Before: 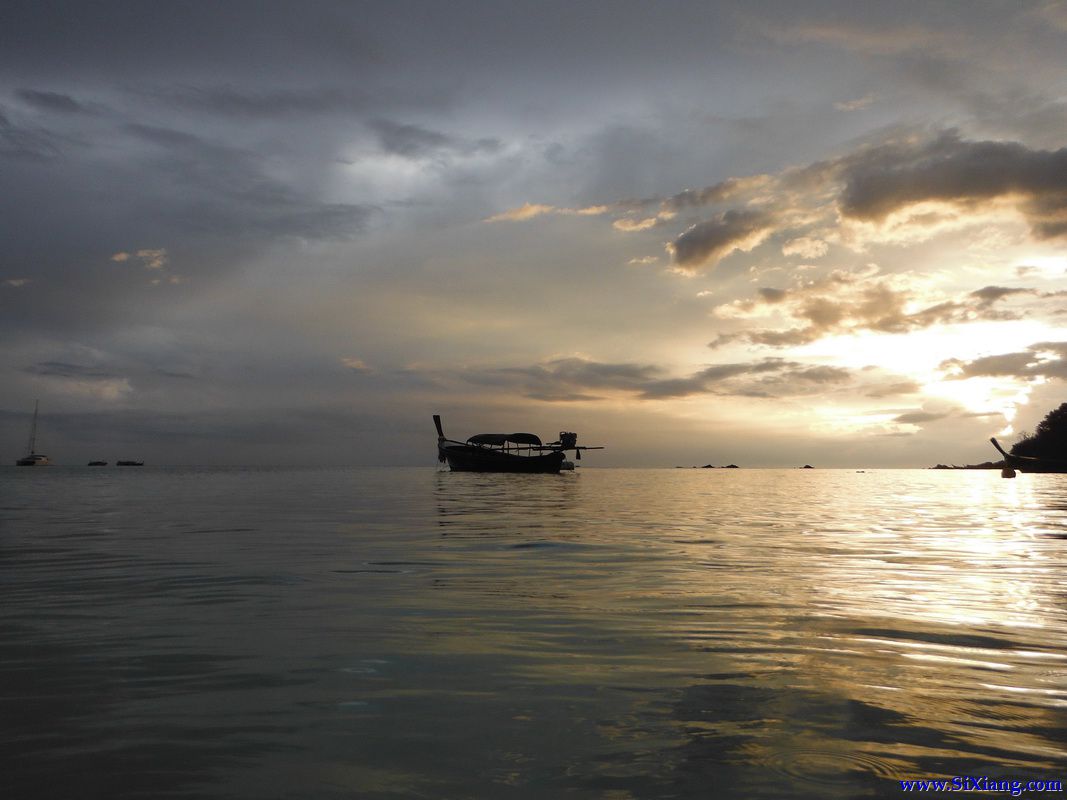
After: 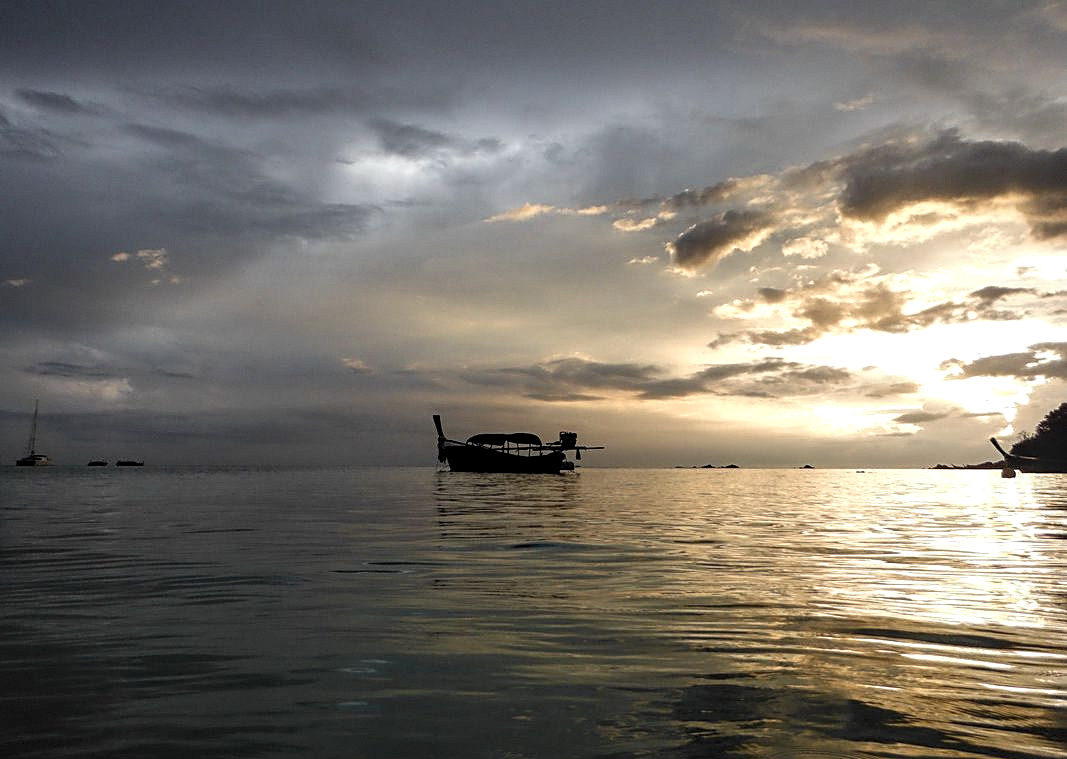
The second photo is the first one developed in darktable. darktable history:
local contrast: detail 160%
sharpen: on, module defaults
crop and rotate: top 0%, bottom 5.097%
